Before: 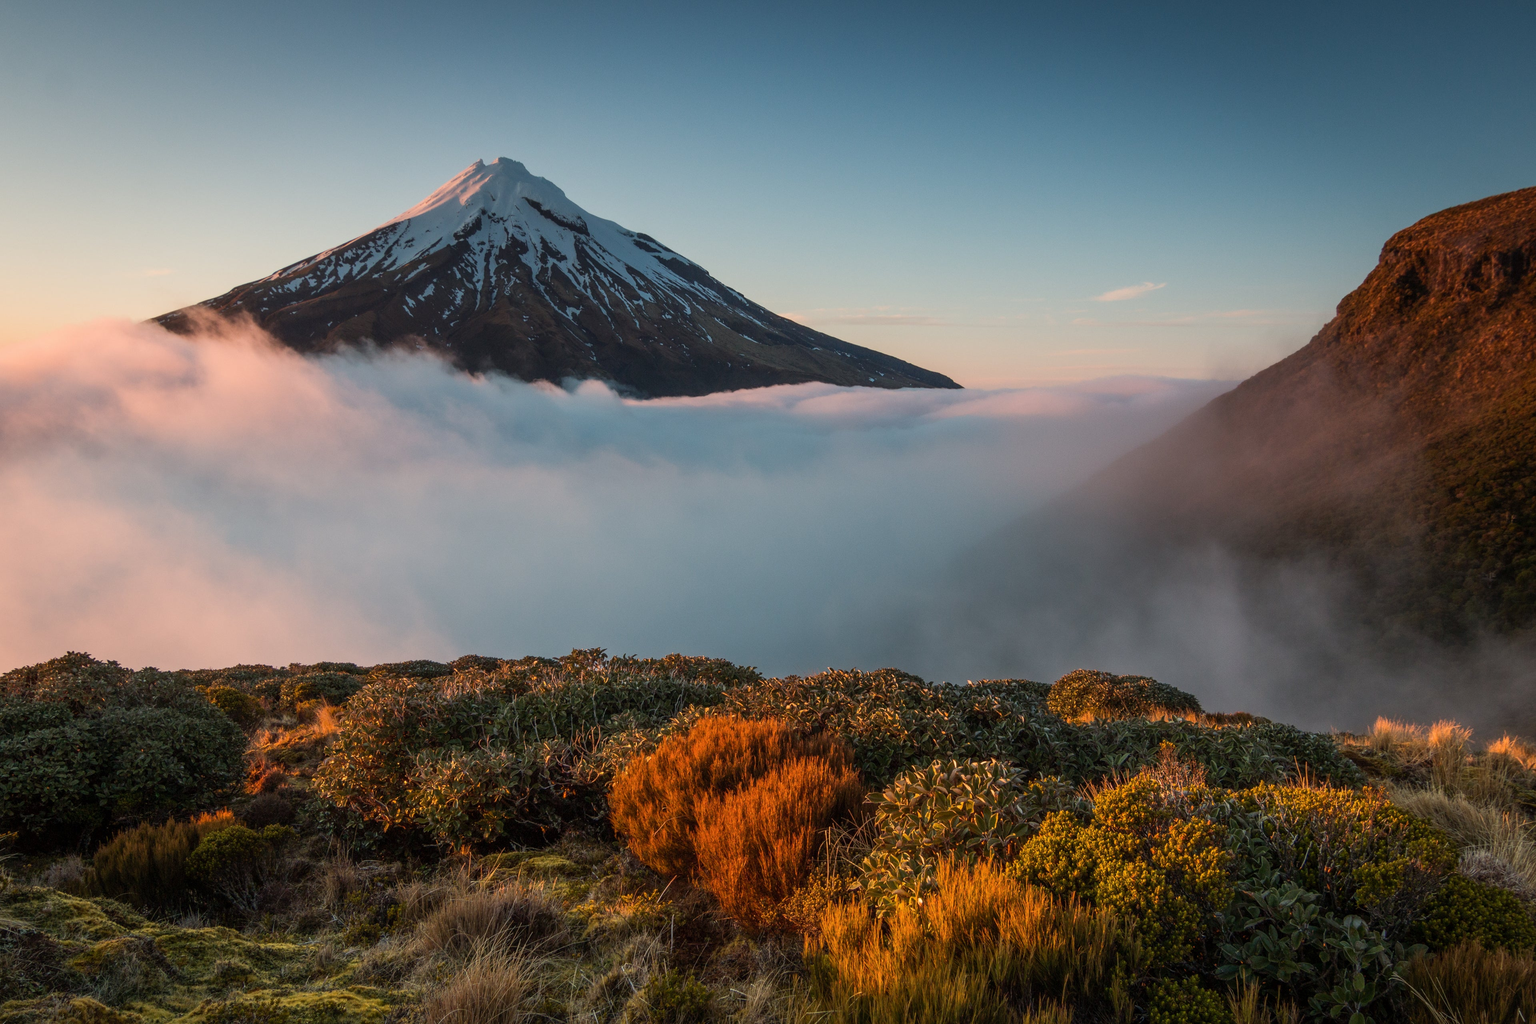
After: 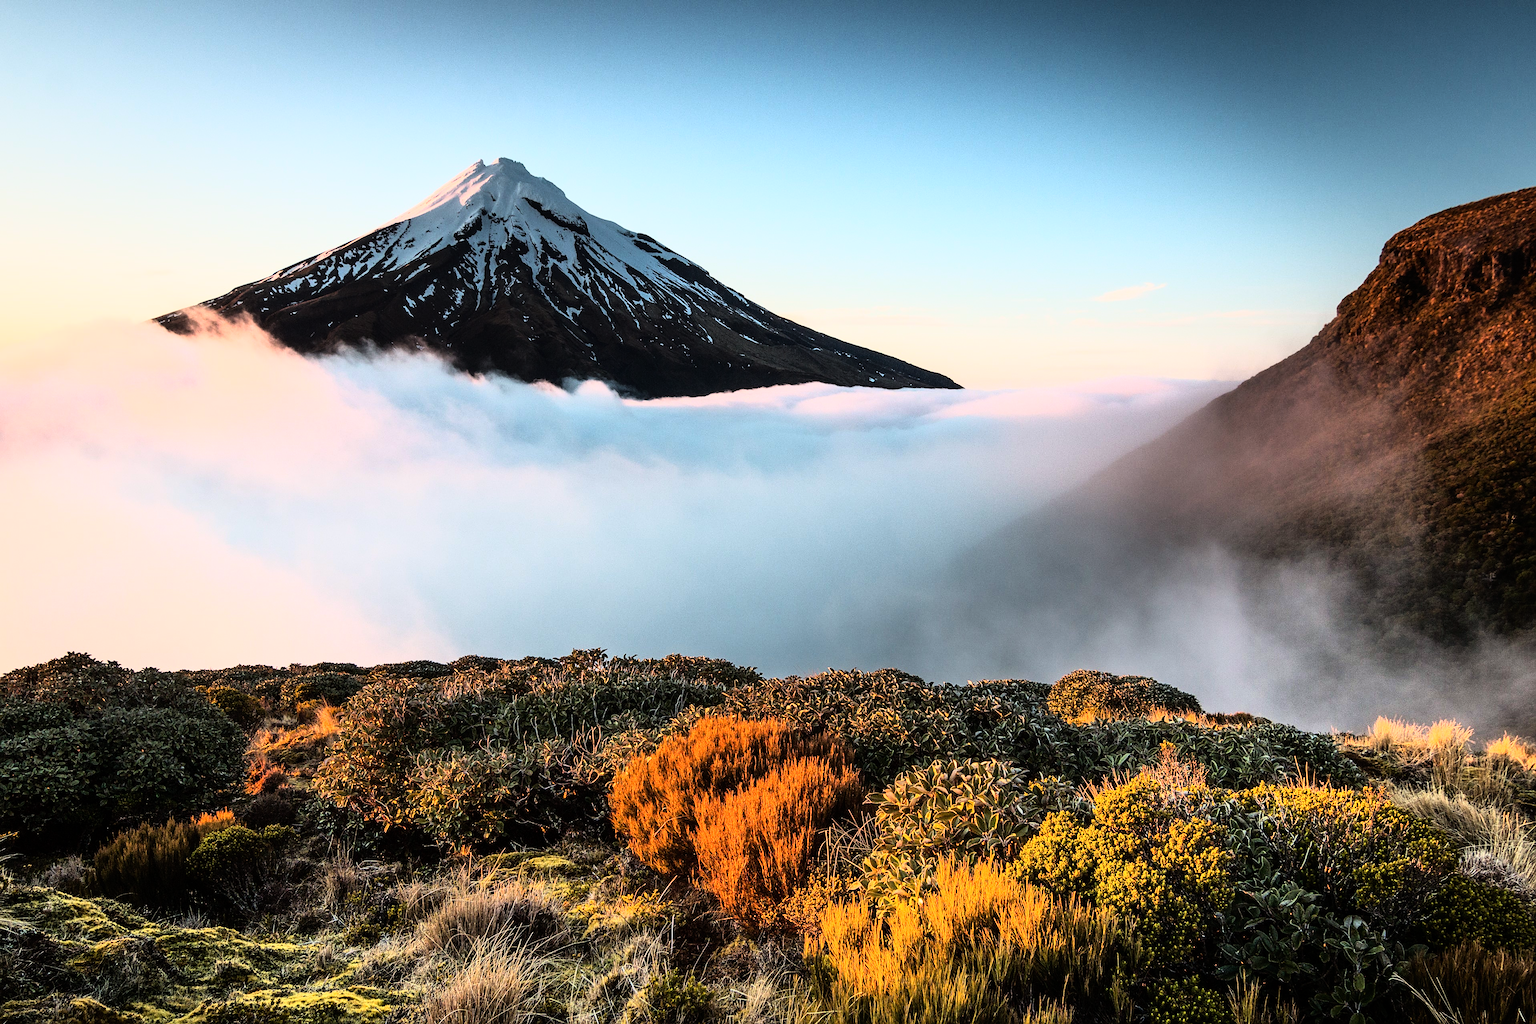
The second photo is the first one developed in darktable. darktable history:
tone equalizer: -7 EV -0.63 EV, -6 EV 1 EV, -5 EV -0.45 EV, -4 EV 0.43 EV, -3 EV 0.41 EV, -2 EV 0.15 EV, -1 EV -0.15 EV, +0 EV -0.39 EV, smoothing diameter 25%, edges refinement/feathering 10, preserve details guided filter
rgb curve: curves: ch0 [(0, 0) (0.21, 0.15) (0.24, 0.21) (0.5, 0.75) (0.75, 0.96) (0.89, 0.99) (1, 1)]; ch1 [(0, 0.02) (0.21, 0.13) (0.25, 0.2) (0.5, 0.67) (0.75, 0.9) (0.89, 0.97) (1, 1)]; ch2 [(0, 0.02) (0.21, 0.13) (0.25, 0.2) (0.5, 0.67) (0.75, 0.9) (0.89, 0.97) (1, 1)], compensate middle gray true
sharpen: on, module defaults
white balance: red 0.988, blue 1.017
